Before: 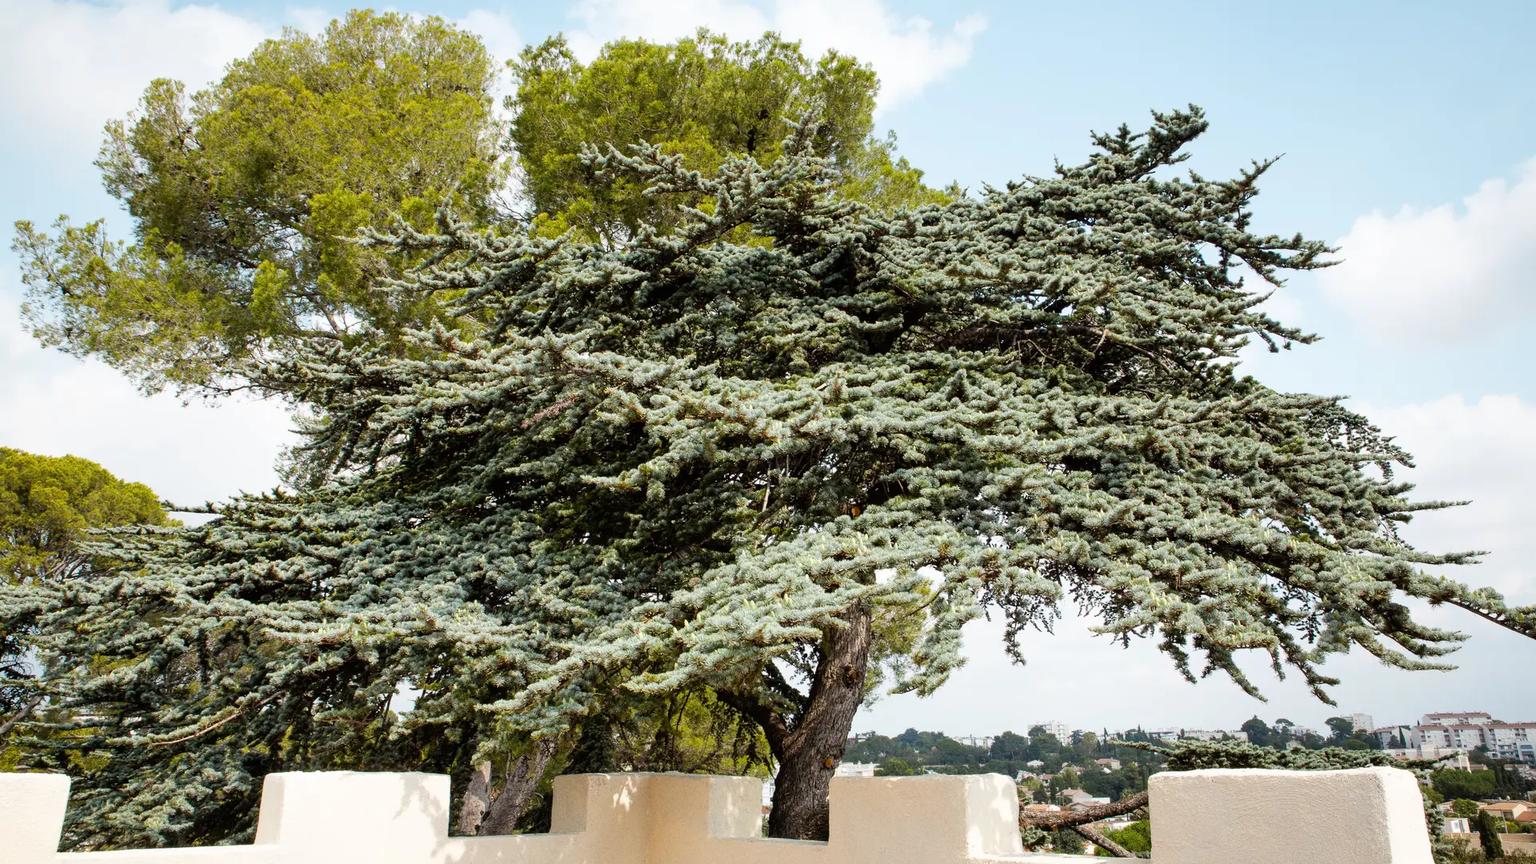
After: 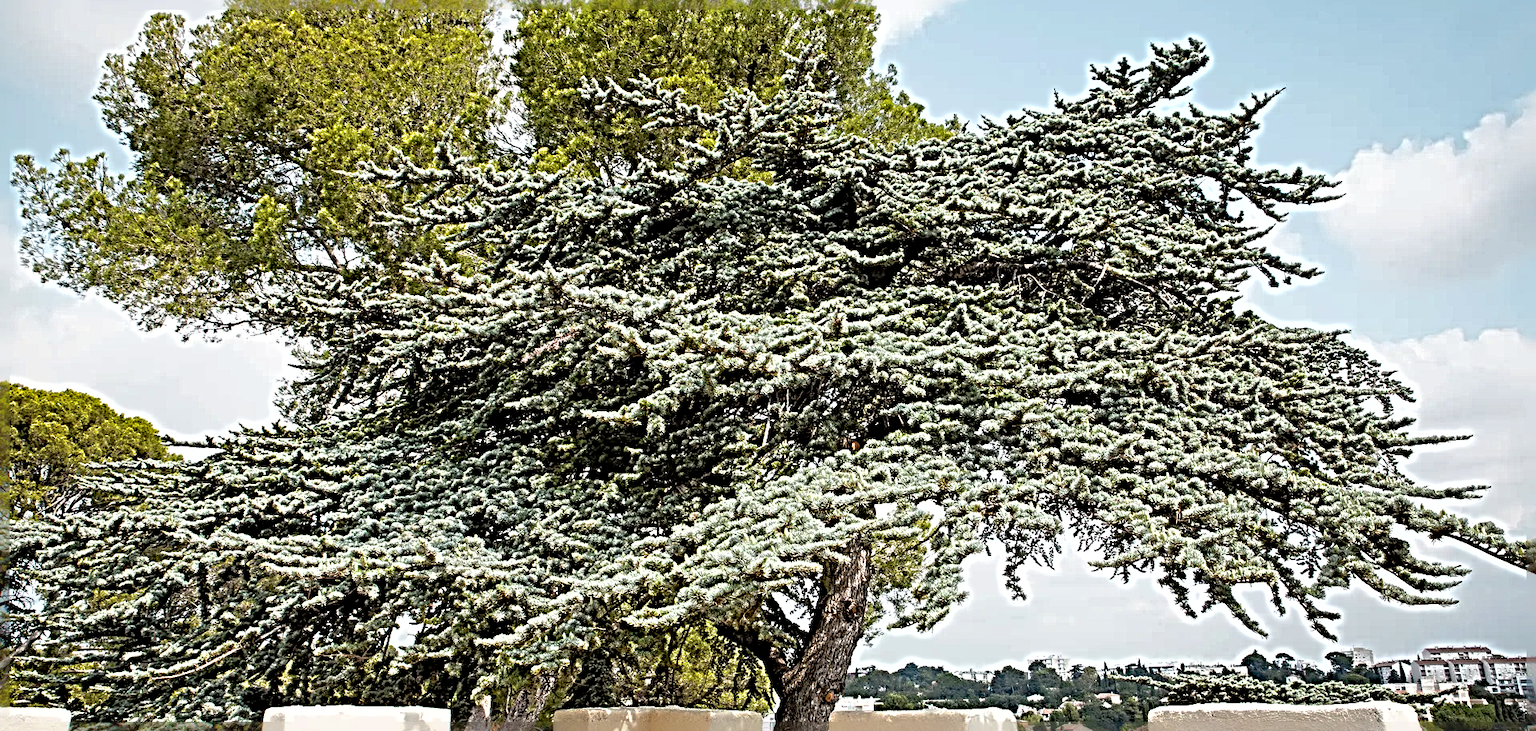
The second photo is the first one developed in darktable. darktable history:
sharpen: radius 6.249, amount 1.812, threshold 0.151
shadows and highlights: on, module defaults
crop: top 7.601%, bottom 7.749%
contrast brightness saturation: saturation -0.06
